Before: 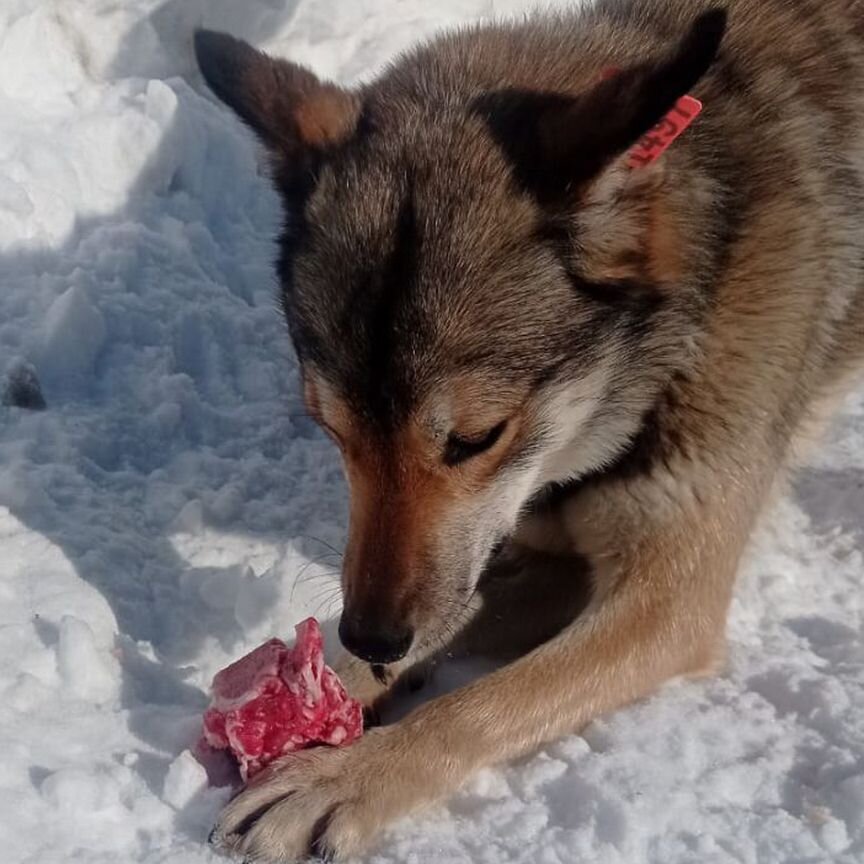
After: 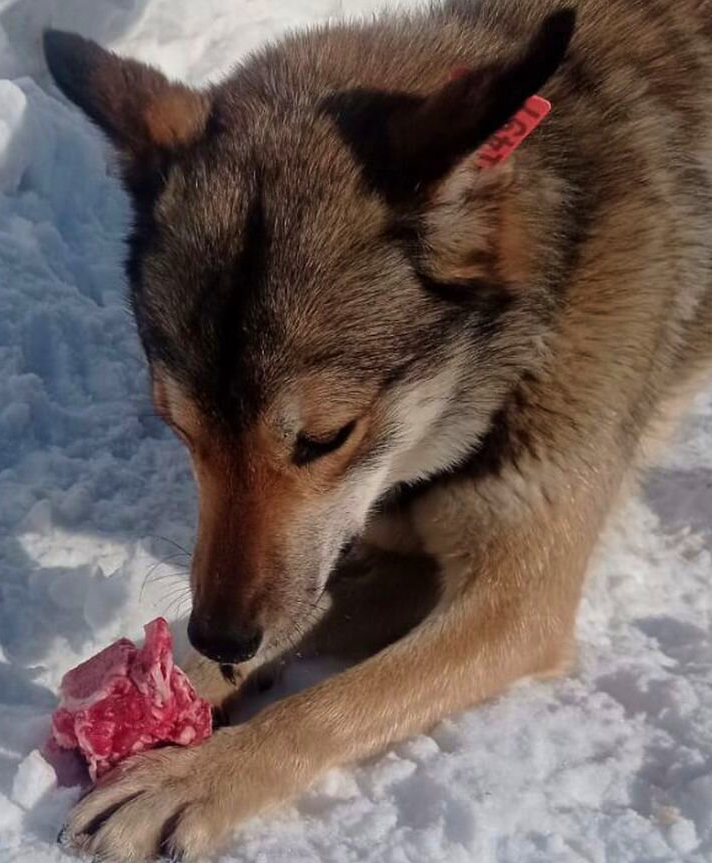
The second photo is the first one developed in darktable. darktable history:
velvia: on, module defaults
crop: left 17.582%, bottom 0.031%
exposure: compensate highlight preservation false
